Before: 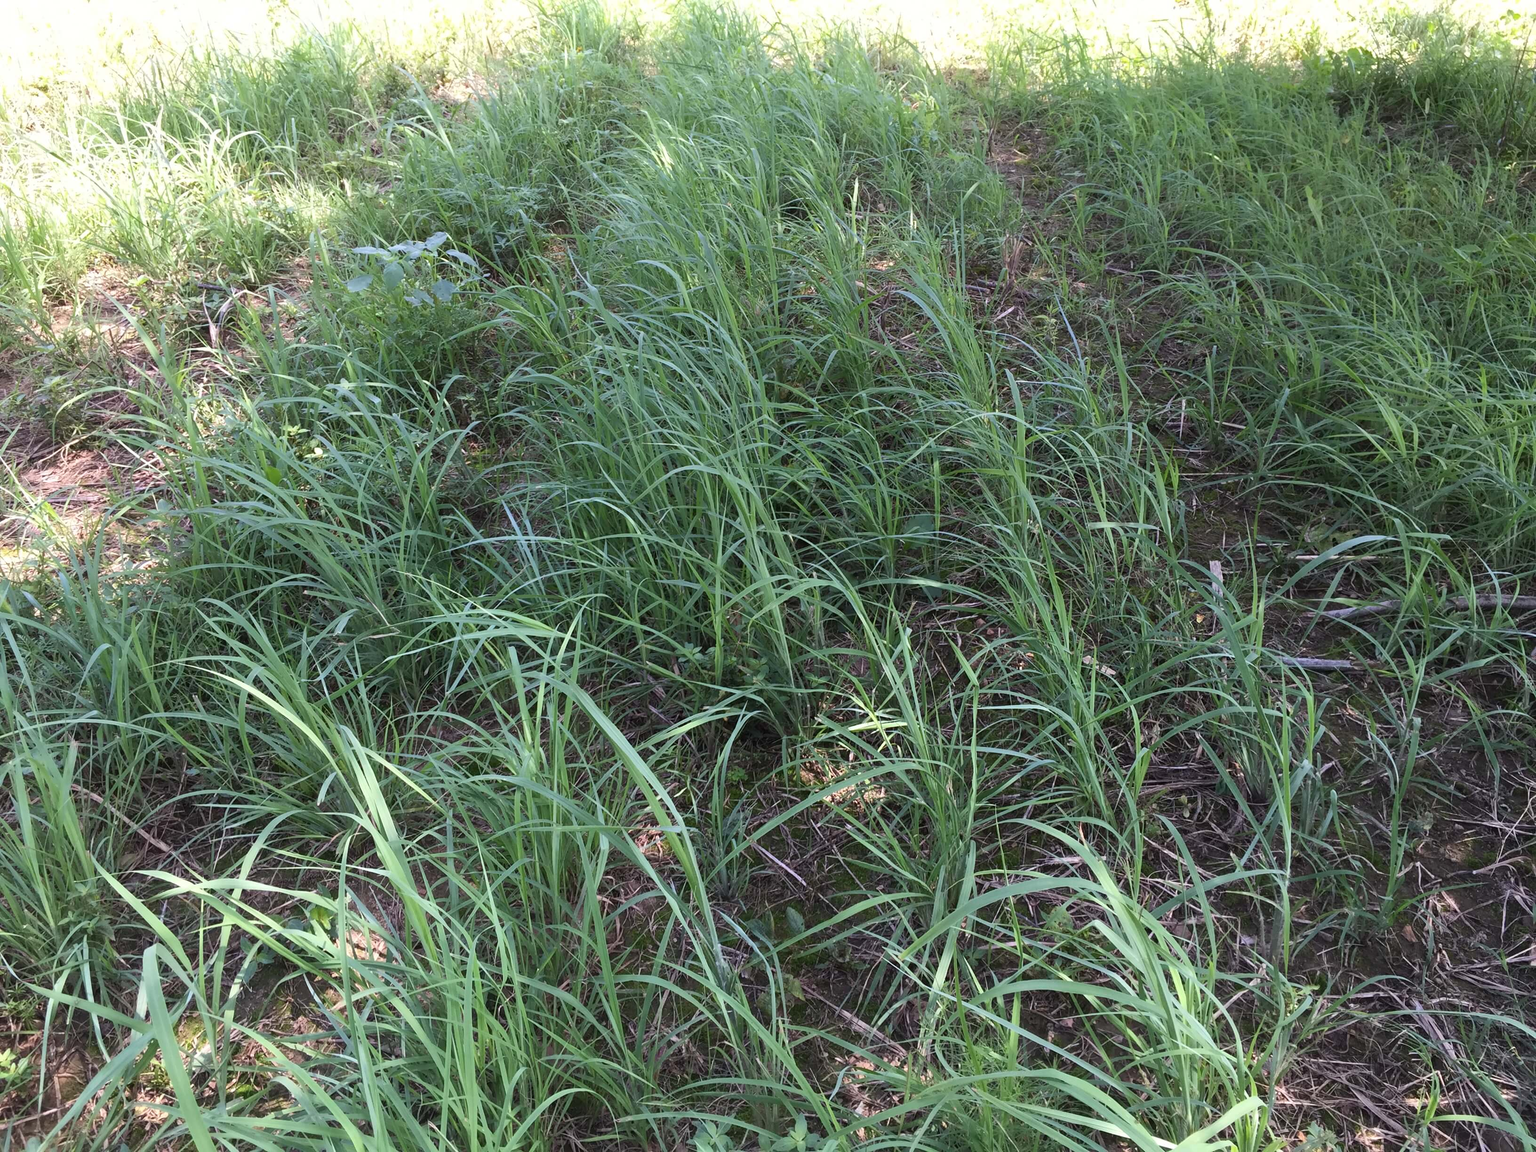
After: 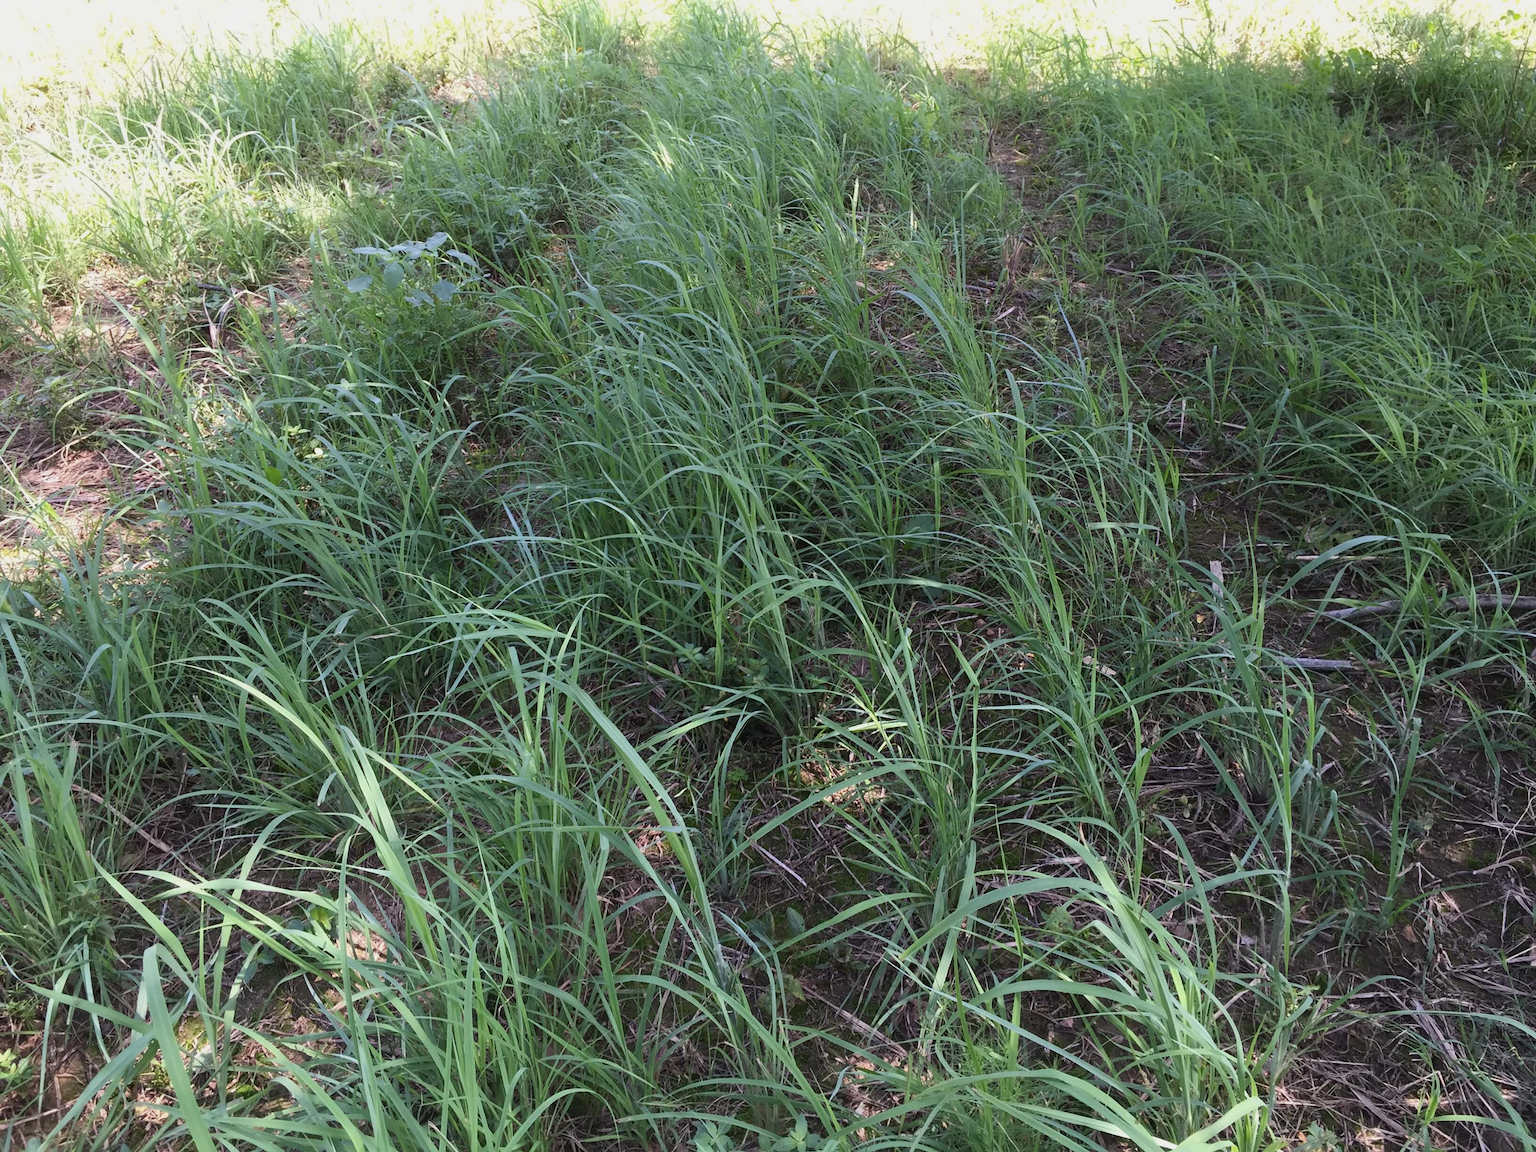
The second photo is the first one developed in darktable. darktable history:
exposure: exposure -0.214 EV, compensate highlight preservation false
